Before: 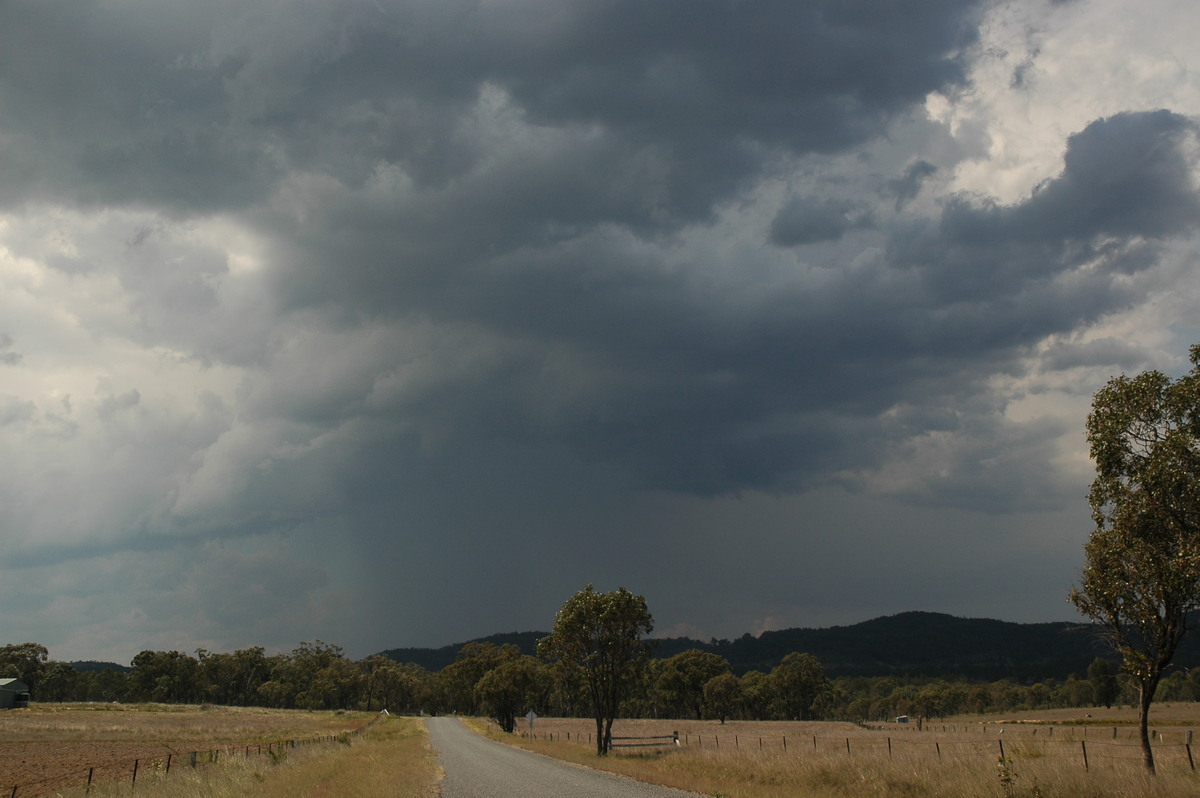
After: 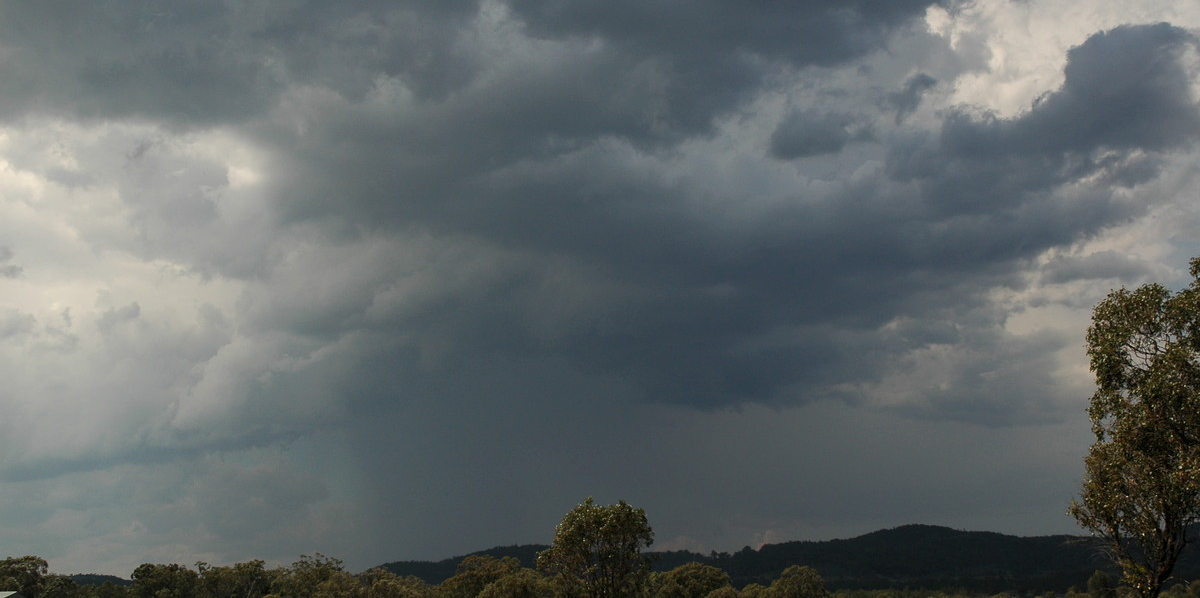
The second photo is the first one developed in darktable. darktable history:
crop: top 11.014%, bottom 13.928%
local contrast: highlights 105%, shadows 100%, detail 120%, midtone range 0.2
